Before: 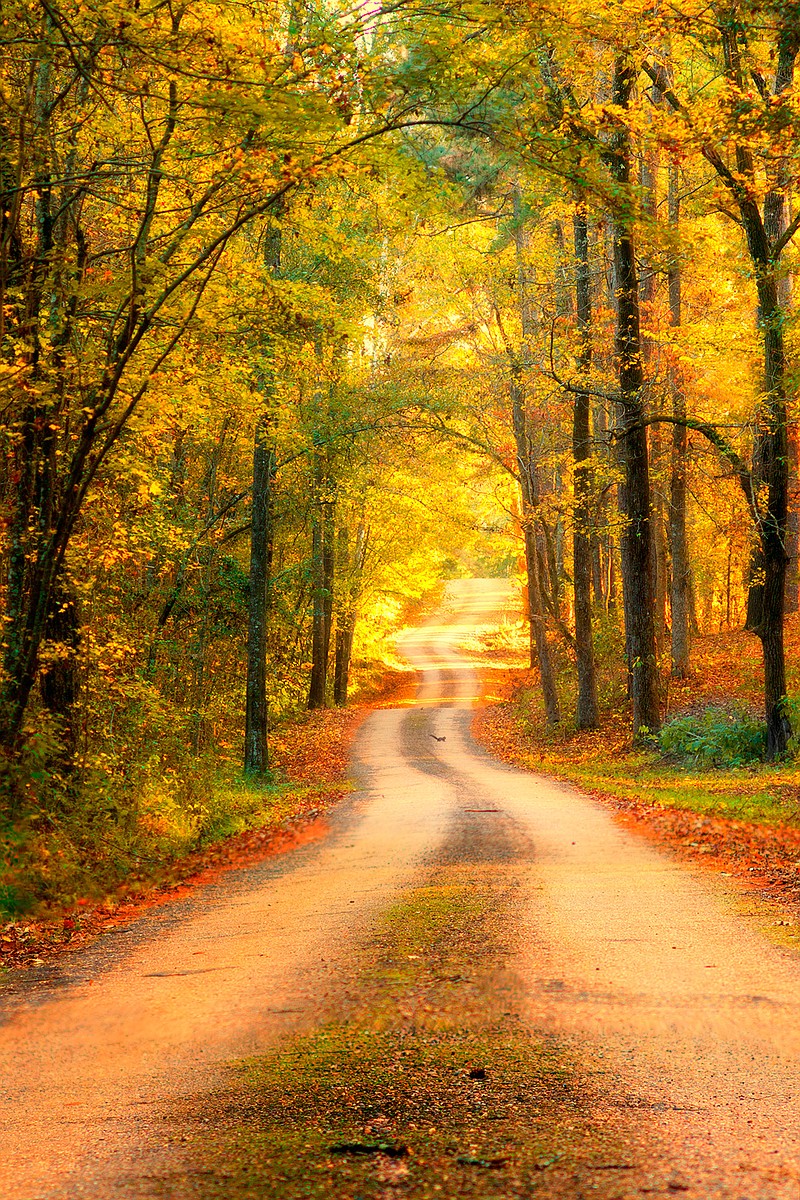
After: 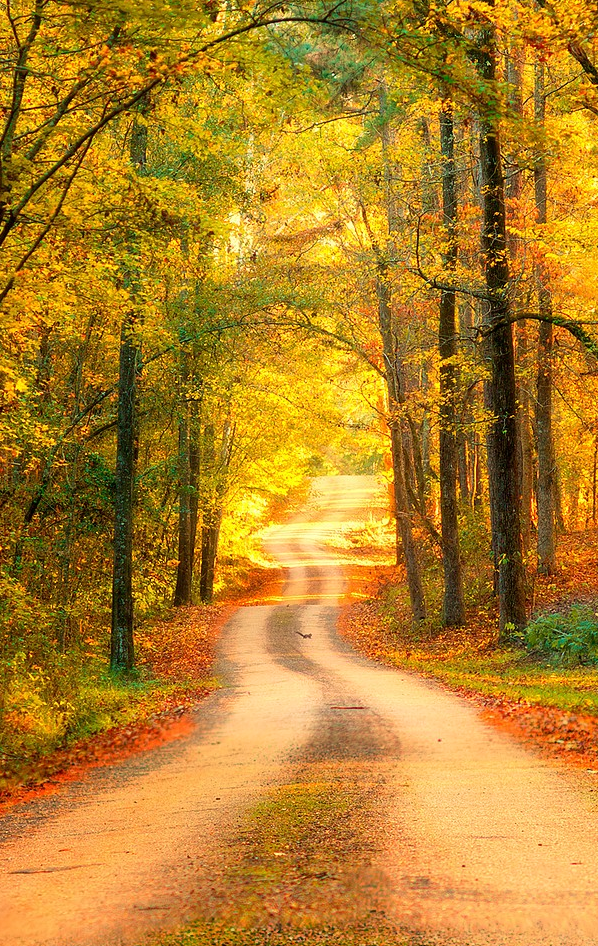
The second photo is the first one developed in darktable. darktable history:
crop: left 16.768%, top 8.653%, right 8.362%, bottom 12.485%
velvia: on, module defaults
